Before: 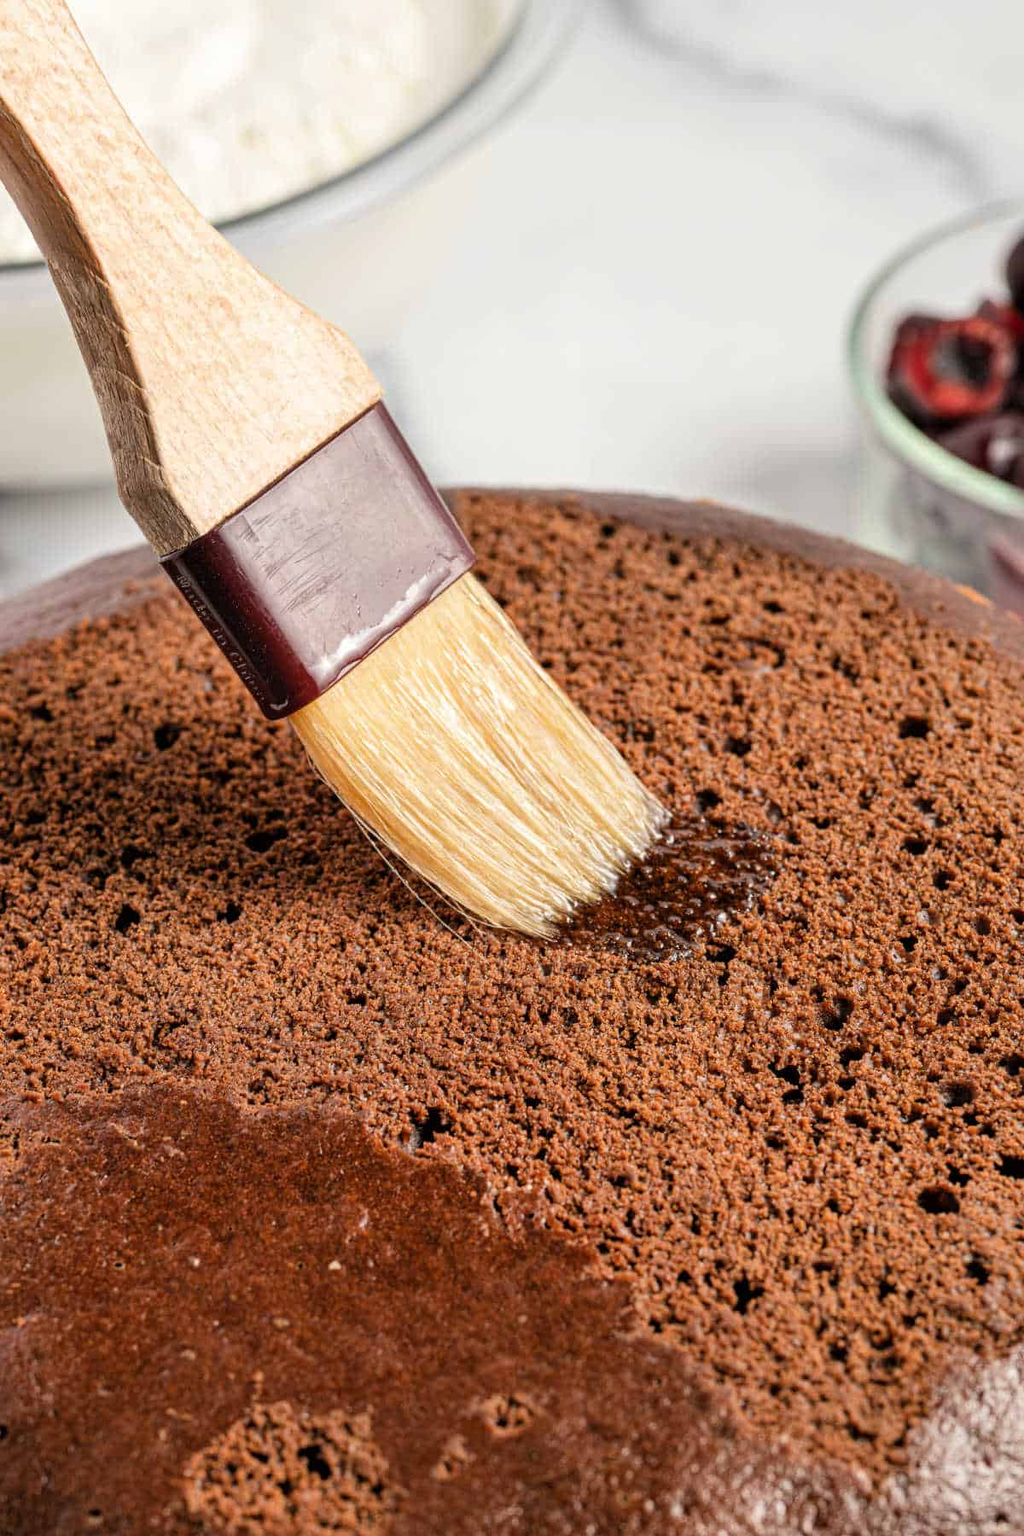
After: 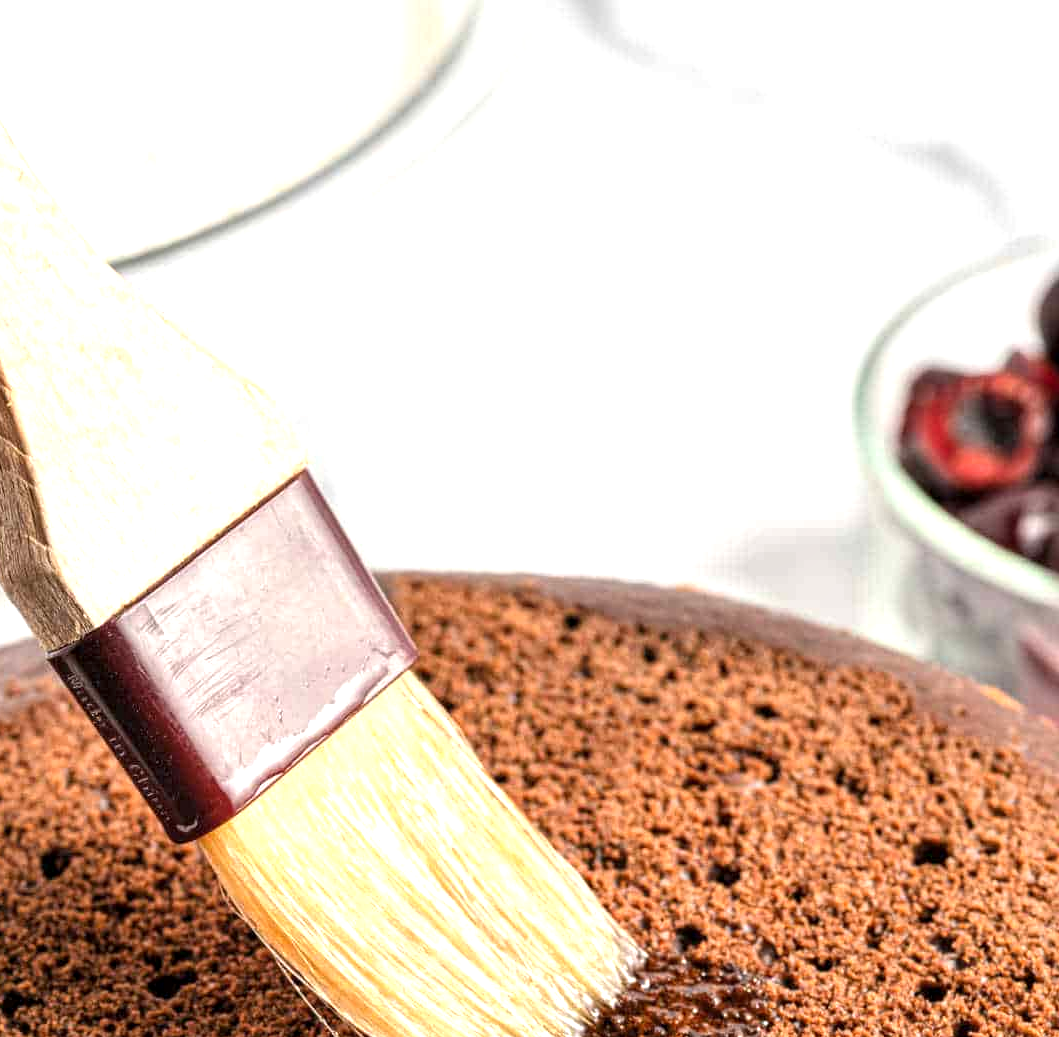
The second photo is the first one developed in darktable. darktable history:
exposure: exposure 0.693 EV, compensate highlight preservation false
local contrast: highlights 101%, shadows 100%, detail 119%, midtone range 0.2
crop and rotate: left 11.677%, bottom 42.338%
